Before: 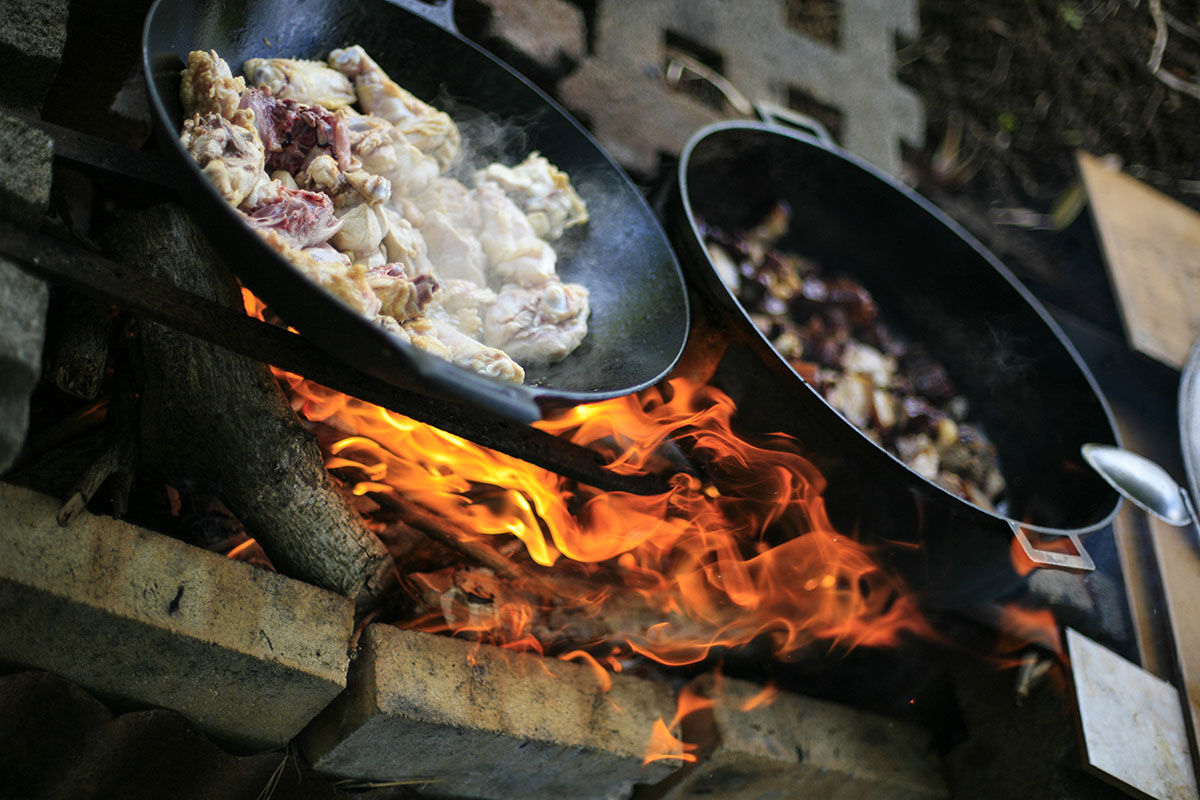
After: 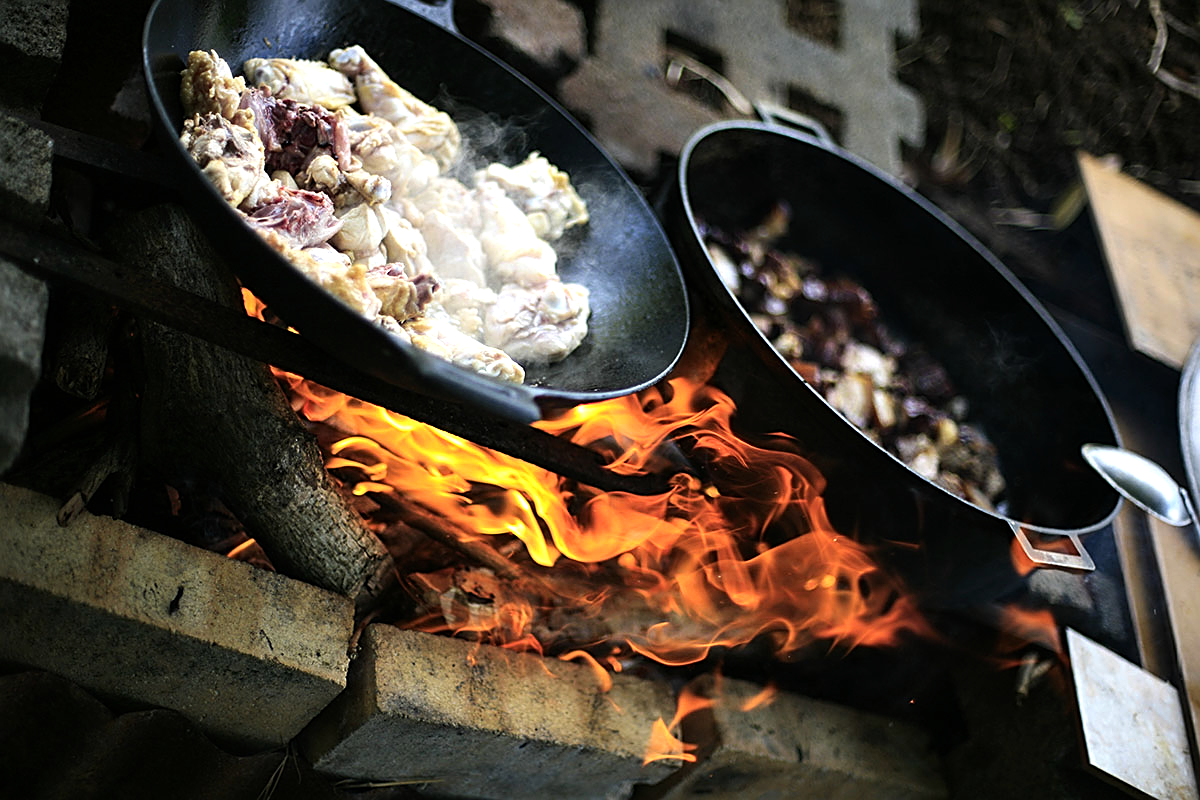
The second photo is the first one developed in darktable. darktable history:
tone equalizer: -8 EV -0.728 EV, -7 EV -0.718 EV, -6 EV -0.575 EV, -5 EV -0.416 EV, -3 EV 0.392 EV, -2 EV 0.6 EV, -1 EV 0.7 EV, +0 EV 0.755 EV, smoothing diameter 2.19%, edges refinement/feathering 18.75, mask exposure compensation -1.57 EV, filter diffusion 5
sharpen: on, module defaults
